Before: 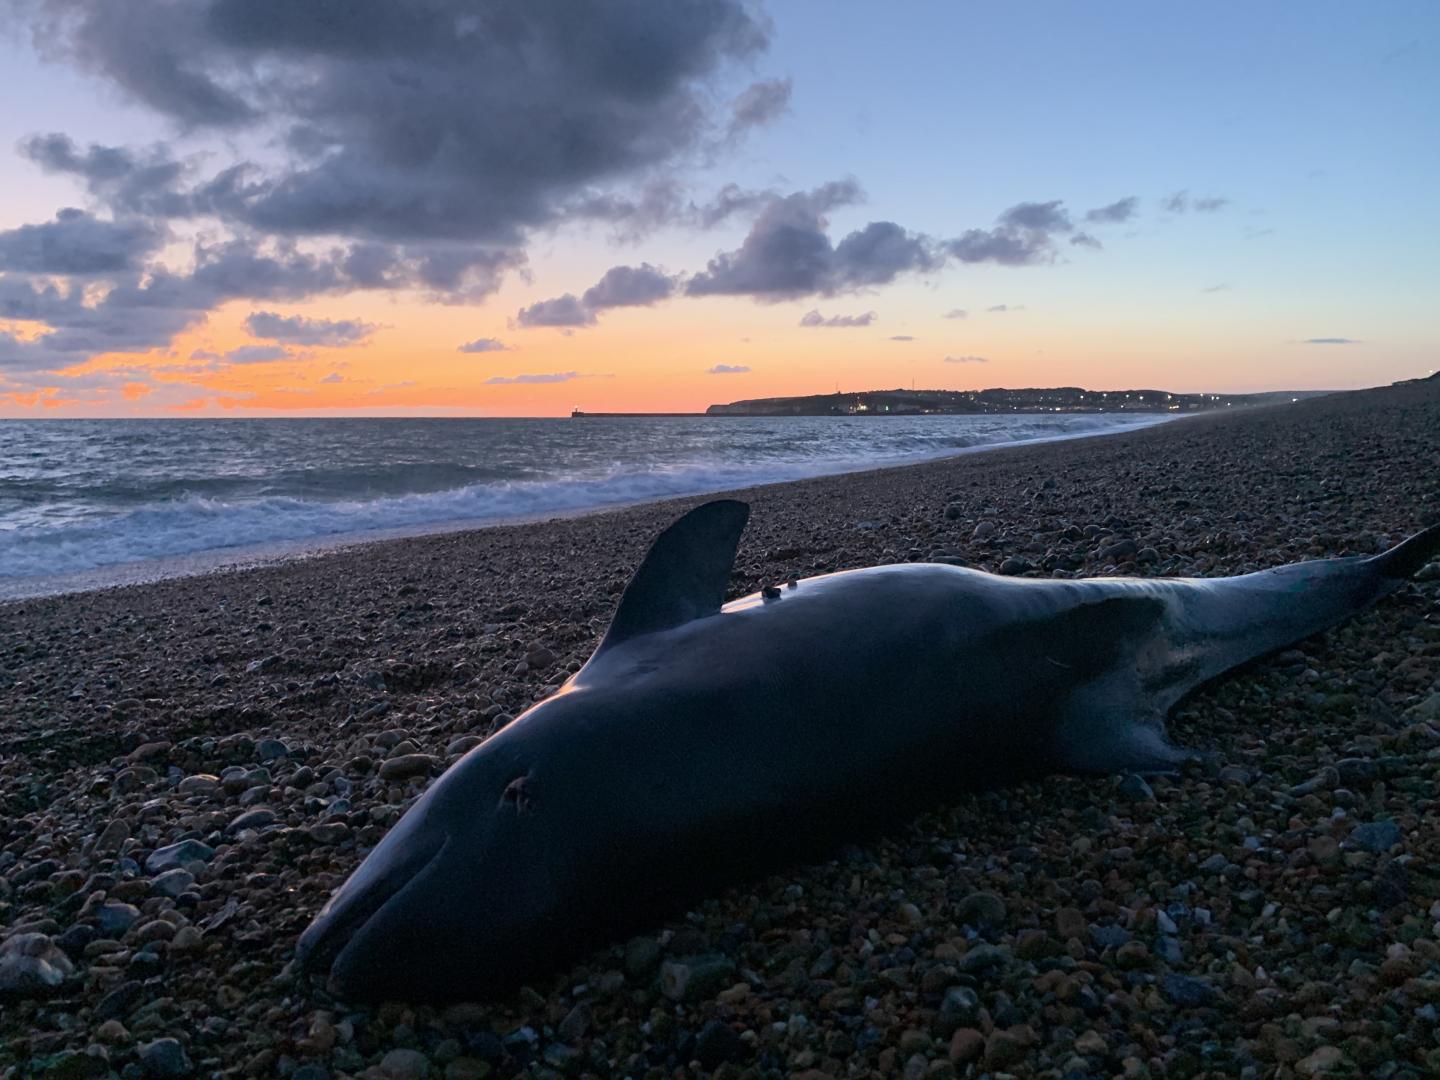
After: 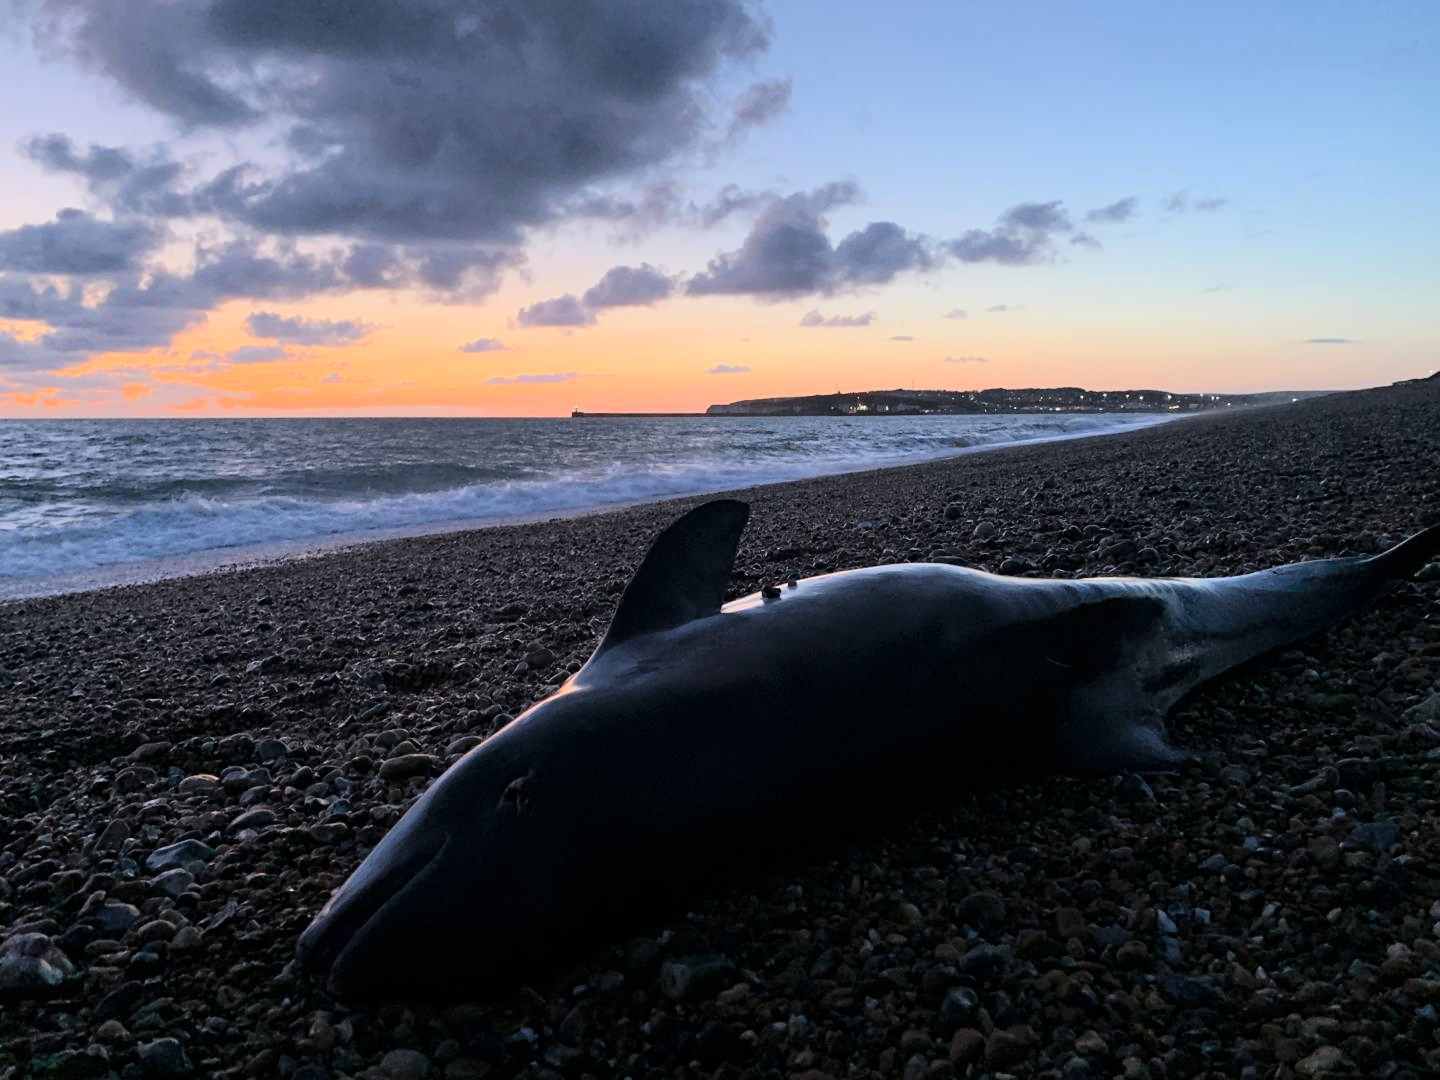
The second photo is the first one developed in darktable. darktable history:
tone curve: curves: ch0 [(0.003, 0) (0.066, 0.023) (0.149, 0.094) (0.264, 0.238) (0.395, 0.421) (0.517, 0.56) (0.688, 0.743) (0.813, 0.846) (1, 1)]; ch1 [(0, 0) (0.164, 0.115) (0.337, 0.332) (0.39, 0.398) (0.464, 0.461) (0.501, 0.5) (0.507, 0.503) (0.534, 0.537) (0.577, 0.59) (0.652, 0.681) (0.733, 0.749) (0.811, 0.796) (1, 1)]; ch2 [(0, 0) (0.337, 0.382) (0.464, 0.476) (0.501, 0.502) (0.527, 0.54) (0.551, 0.565) (0.6, 0.59) (0.687, 0.675) (1, 1)], color space Lab, linked channels, preserve colors none
